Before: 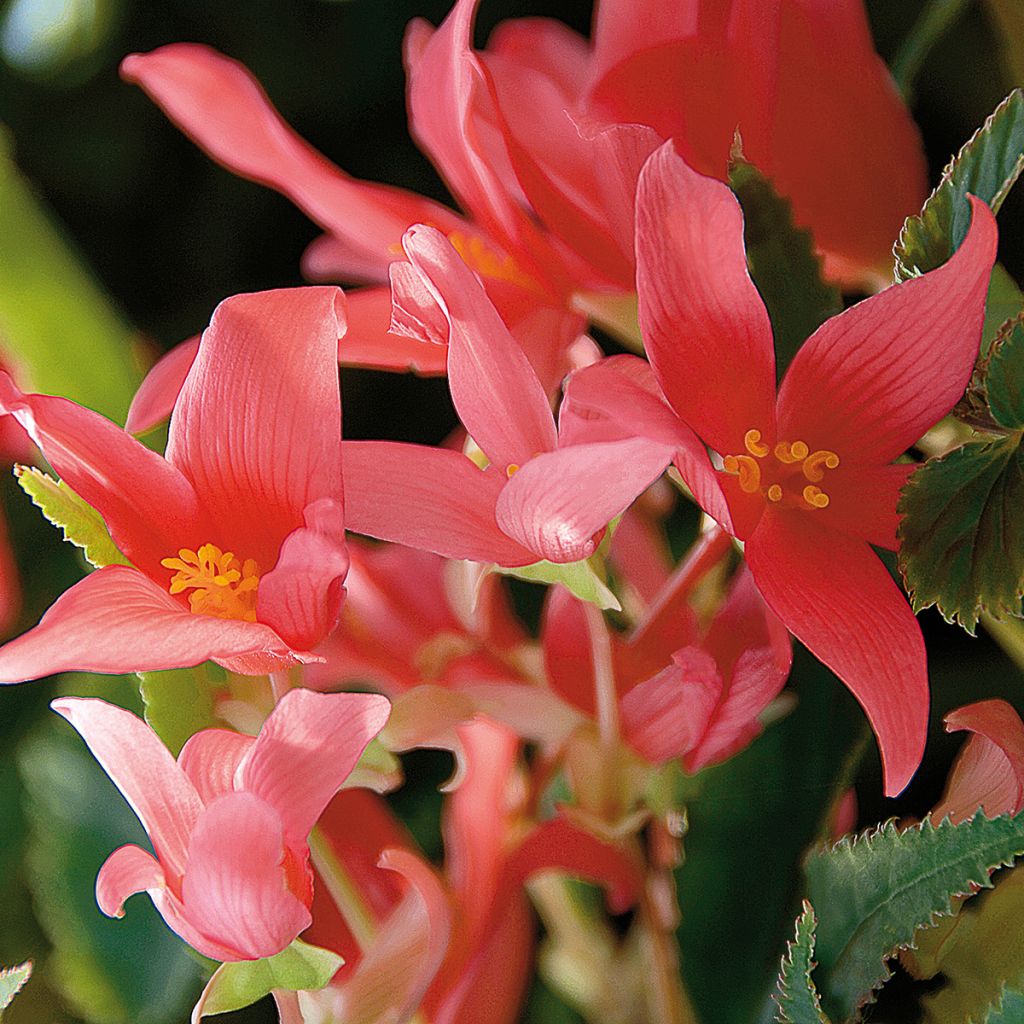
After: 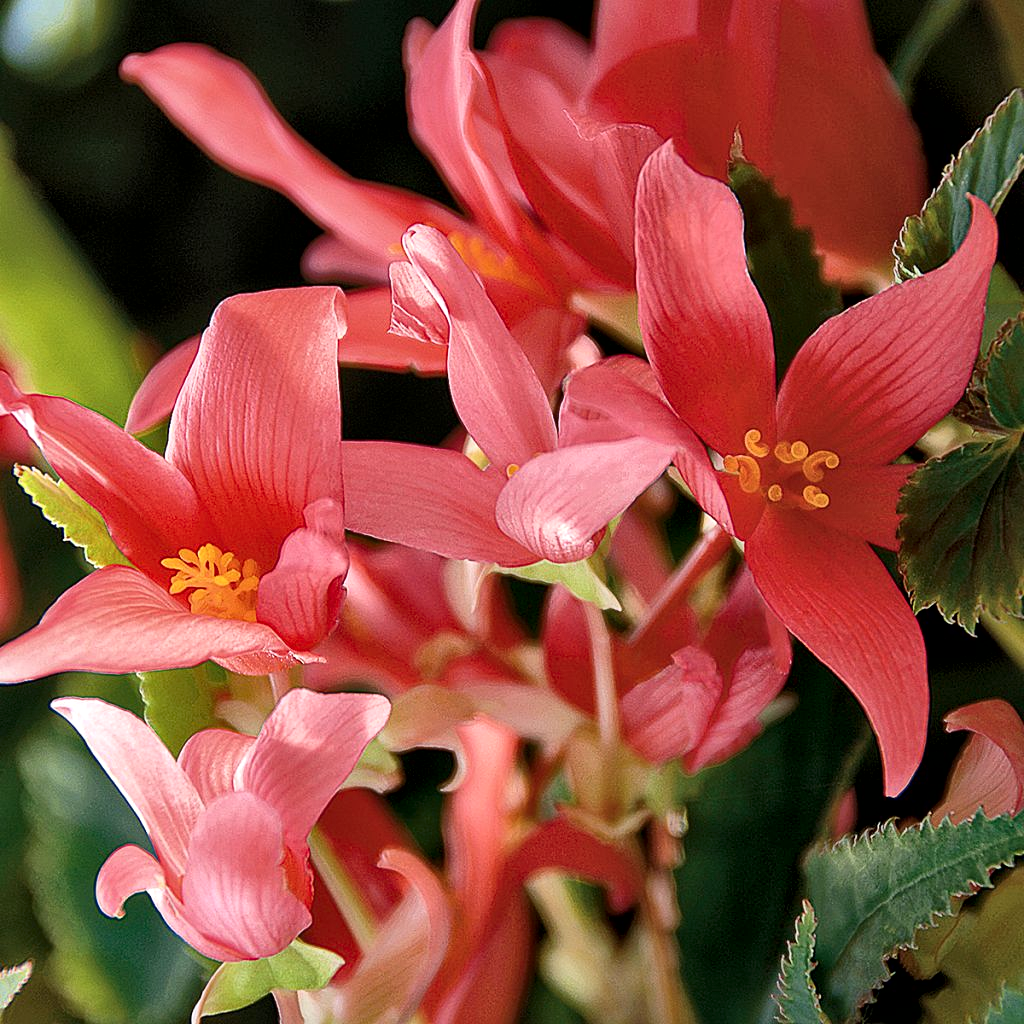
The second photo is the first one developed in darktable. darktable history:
local contrast: mode bilateral grid, contrast 19, coarseness 50, detail 171%, midtone range 0.2
